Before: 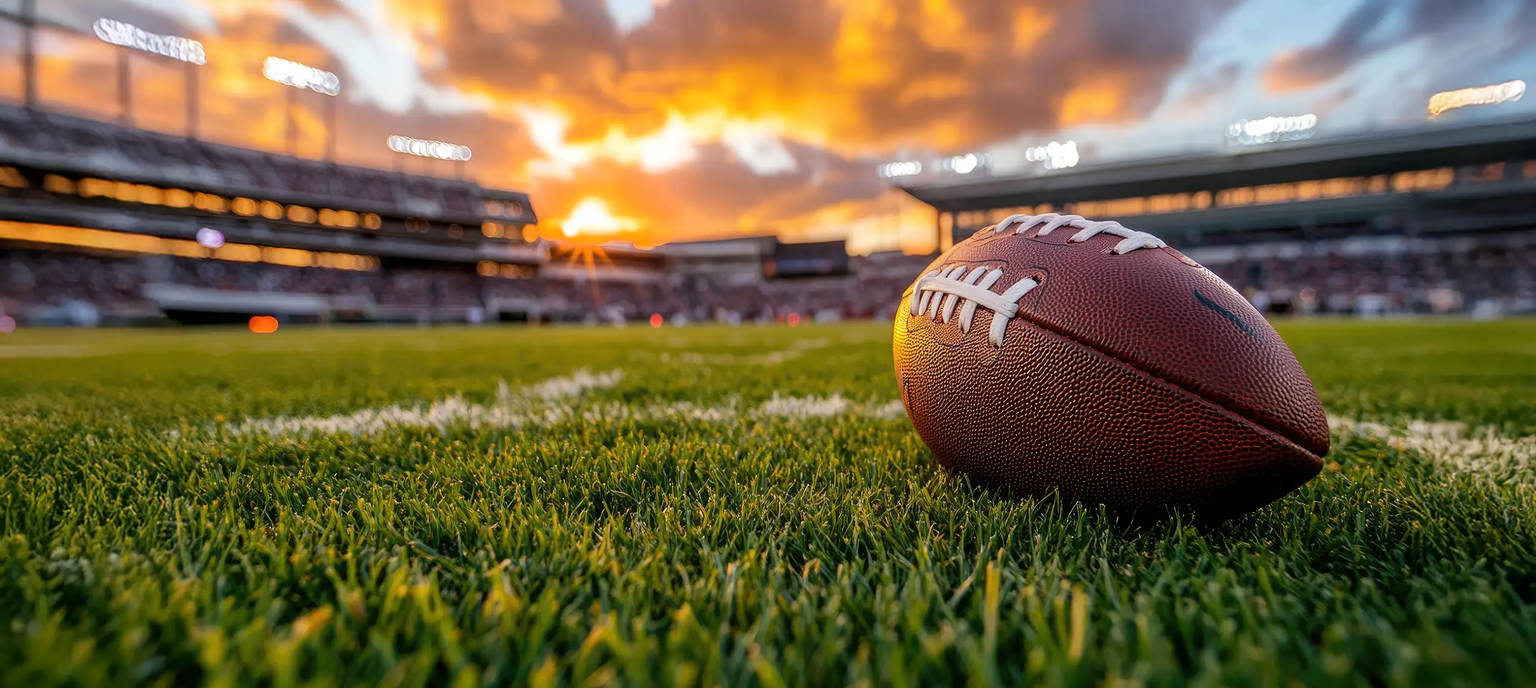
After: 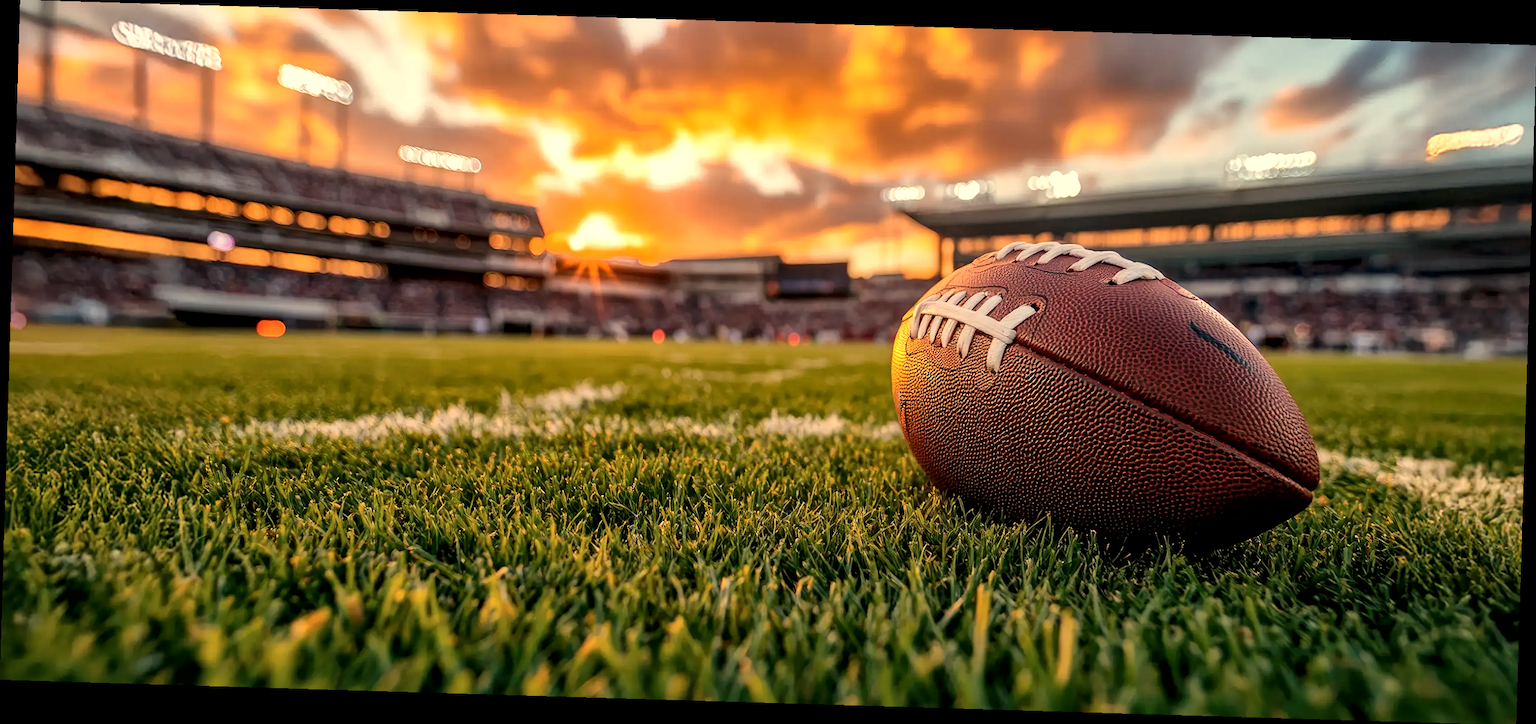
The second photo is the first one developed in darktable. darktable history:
local contrast: mode bilateral grid, contrast 20, coarseness 50, detail 150%, midtone range 0.2
white balance: red 1.123, blue 0.83
rotate and perspective: rotation 1.72°, automatic cropping off
